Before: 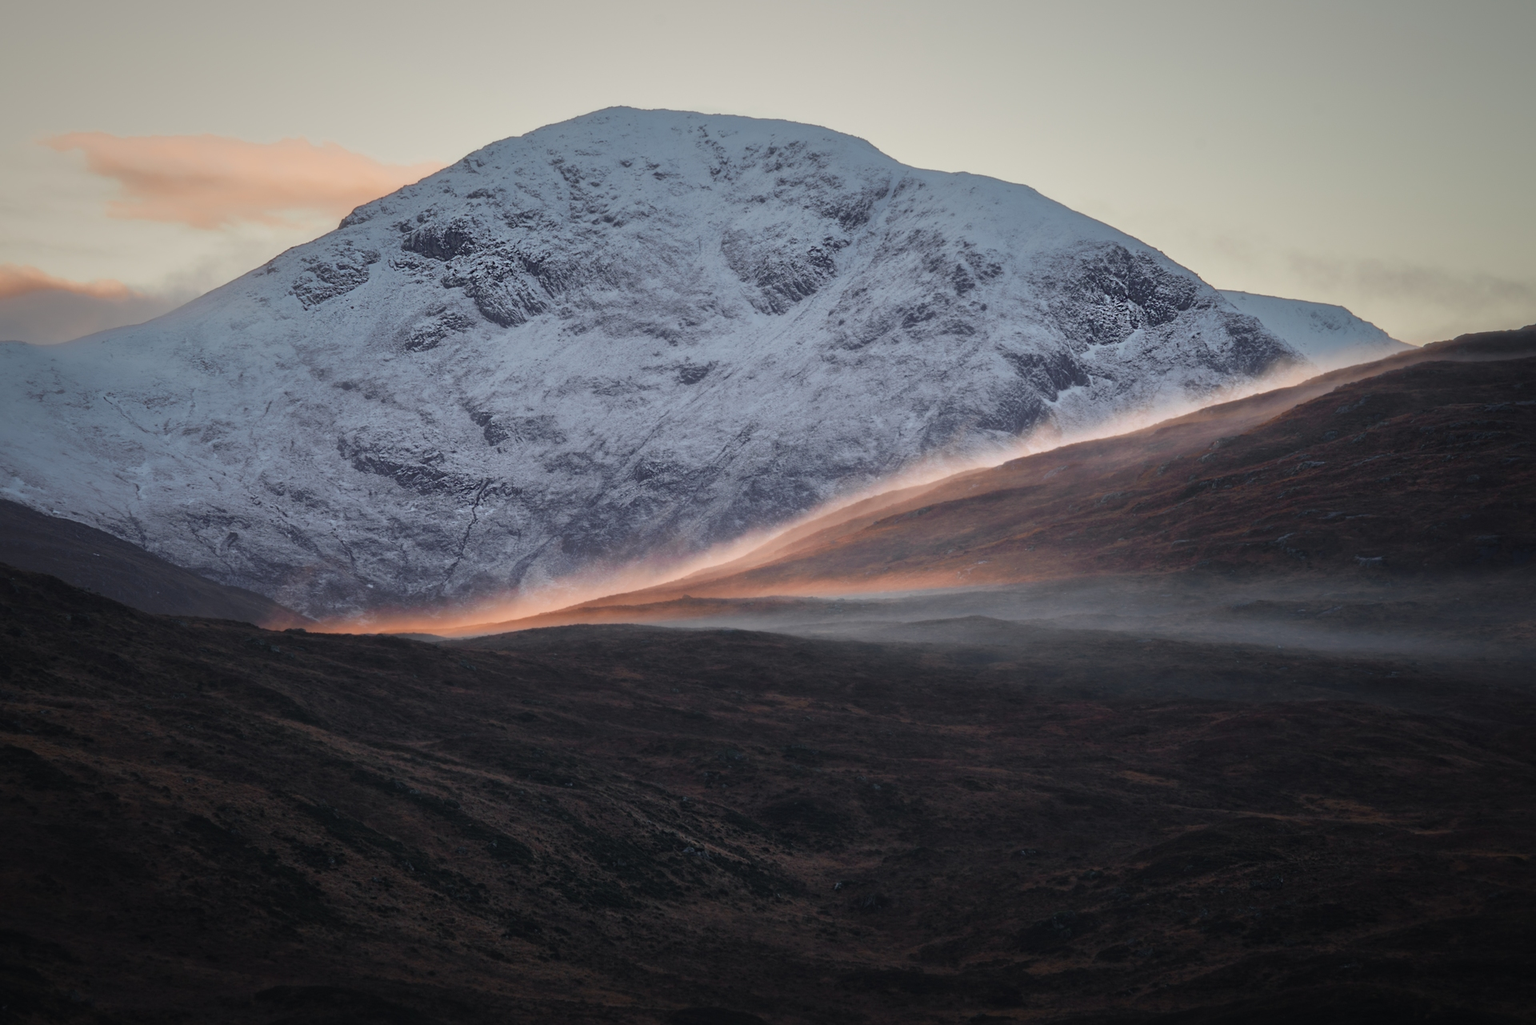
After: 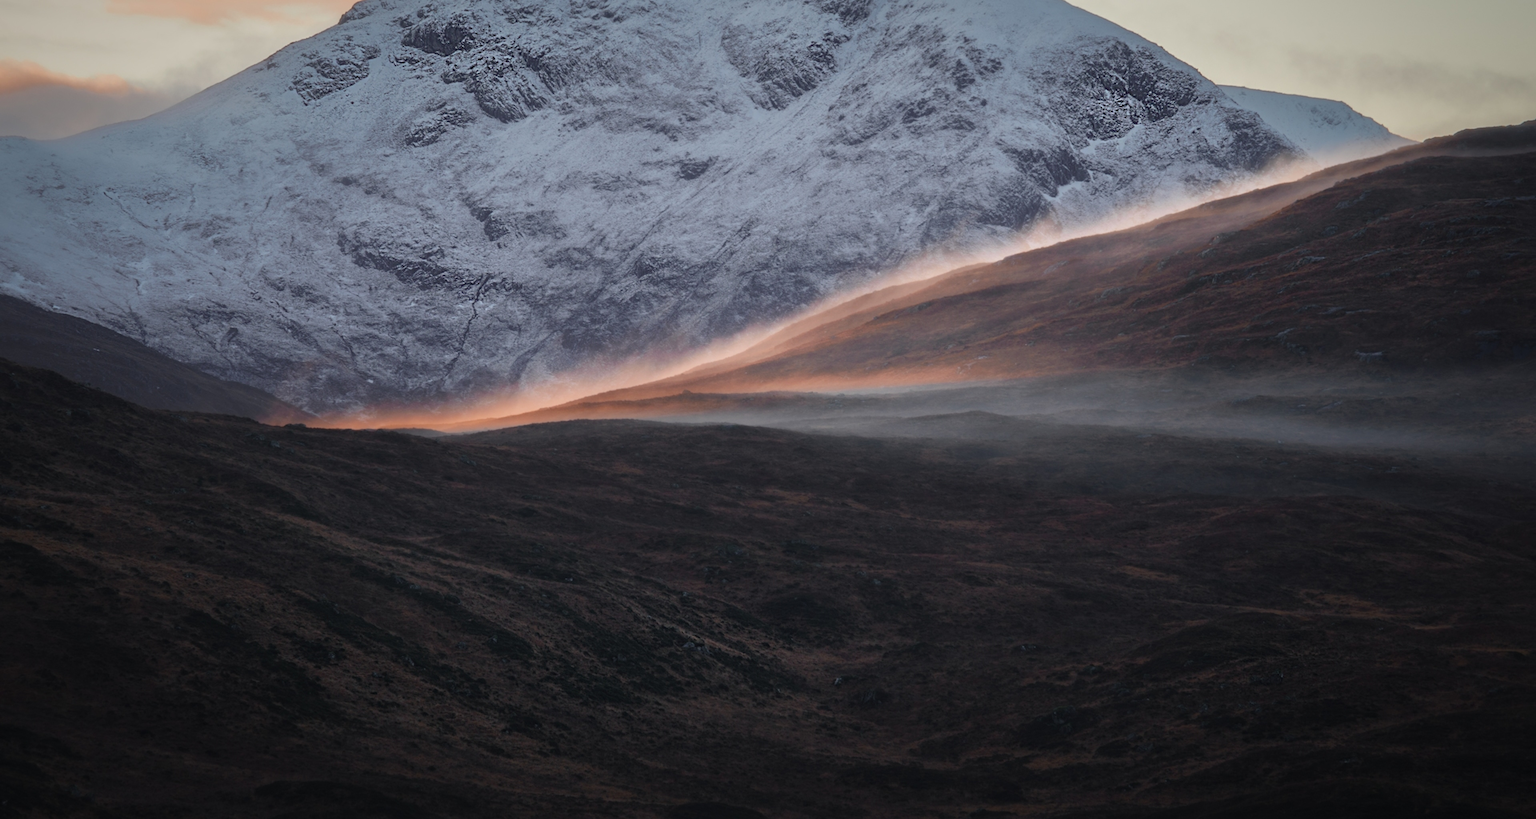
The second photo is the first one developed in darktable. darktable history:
white balance: emerald 1
crop and rotate: top 19.998%
